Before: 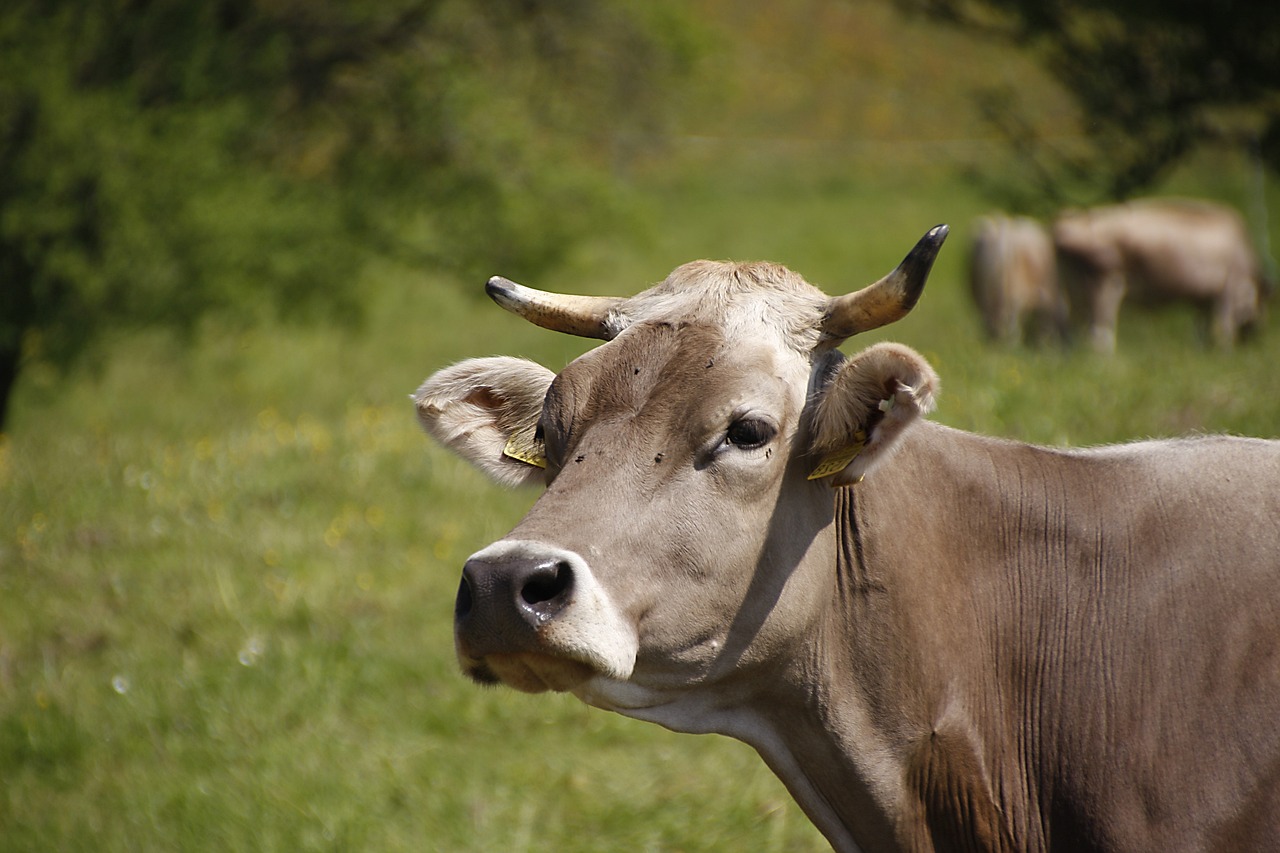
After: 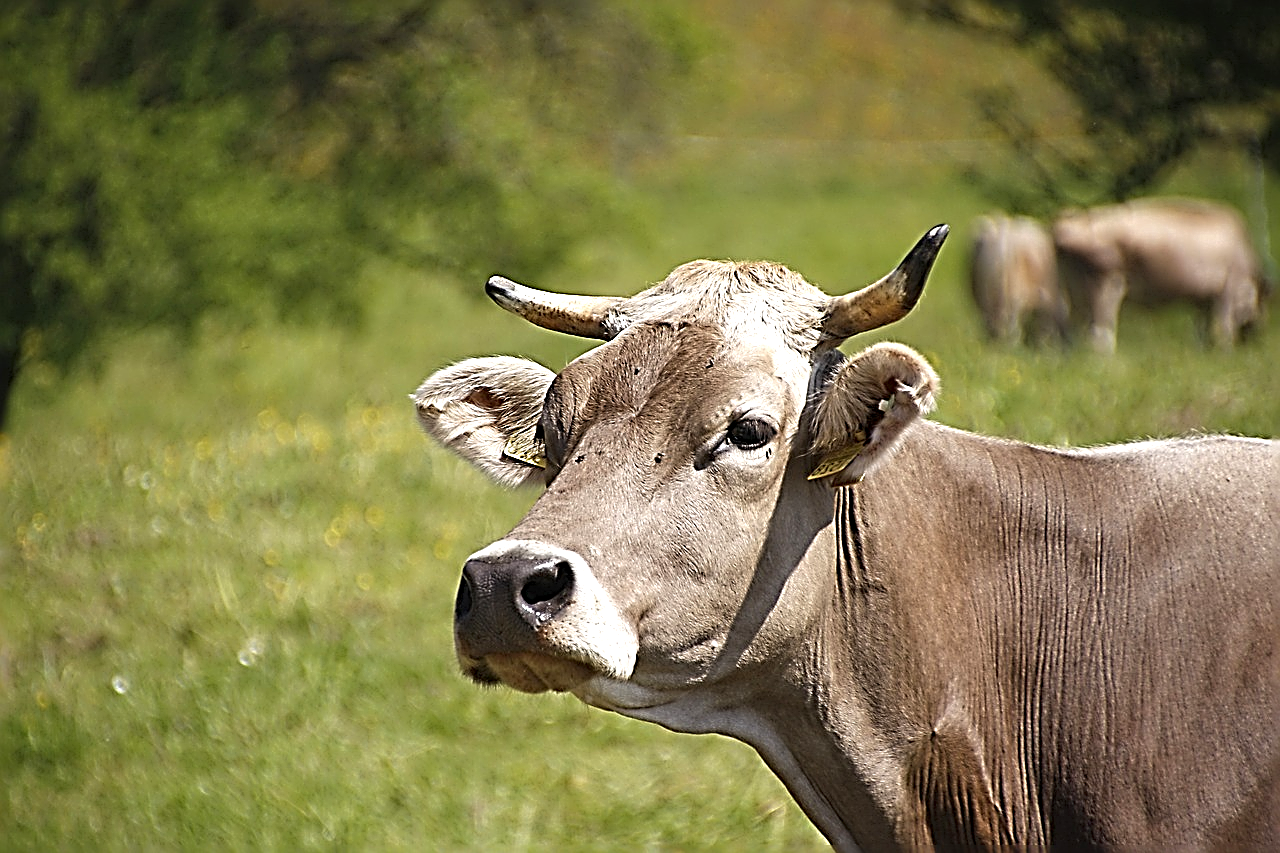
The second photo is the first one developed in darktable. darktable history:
sharpen: radius 3.158, amount 1.731
rotate and perspective: automatic cropping original format, crop left 0, crop top 0
exposure: exposure 0.6 EV, compensate highlight preservation false
